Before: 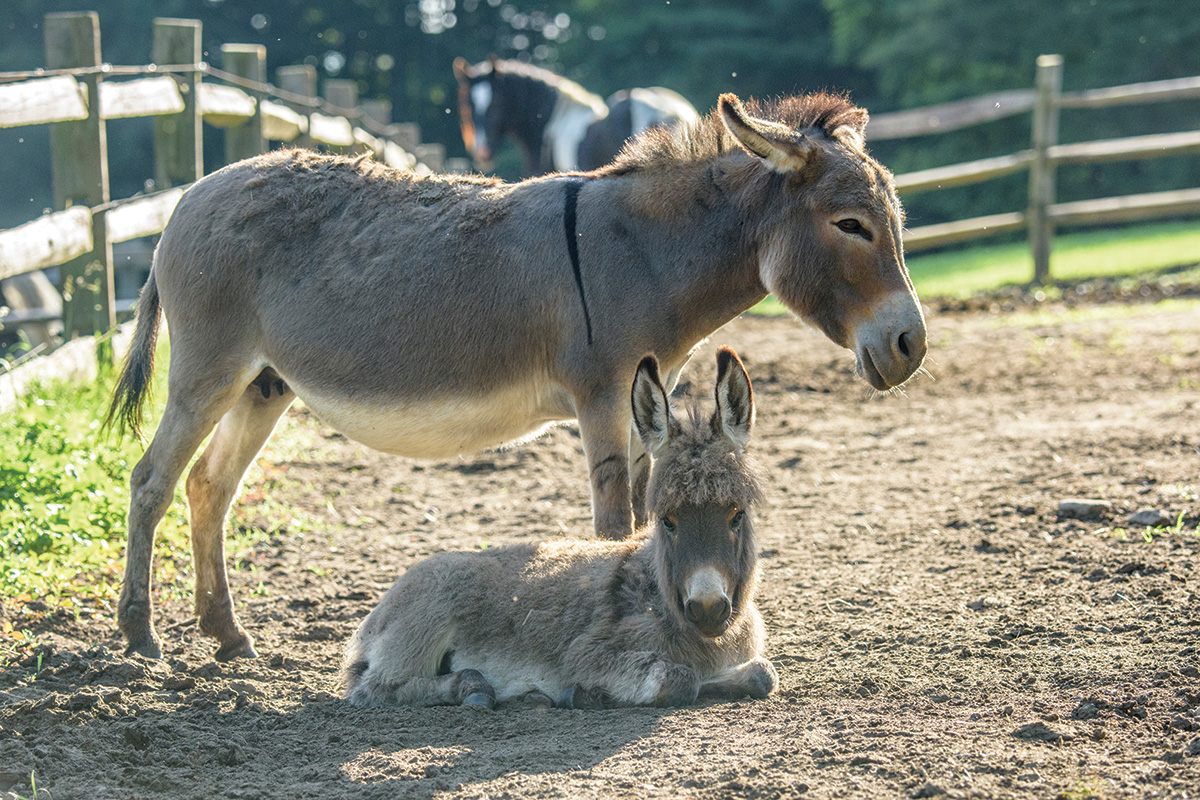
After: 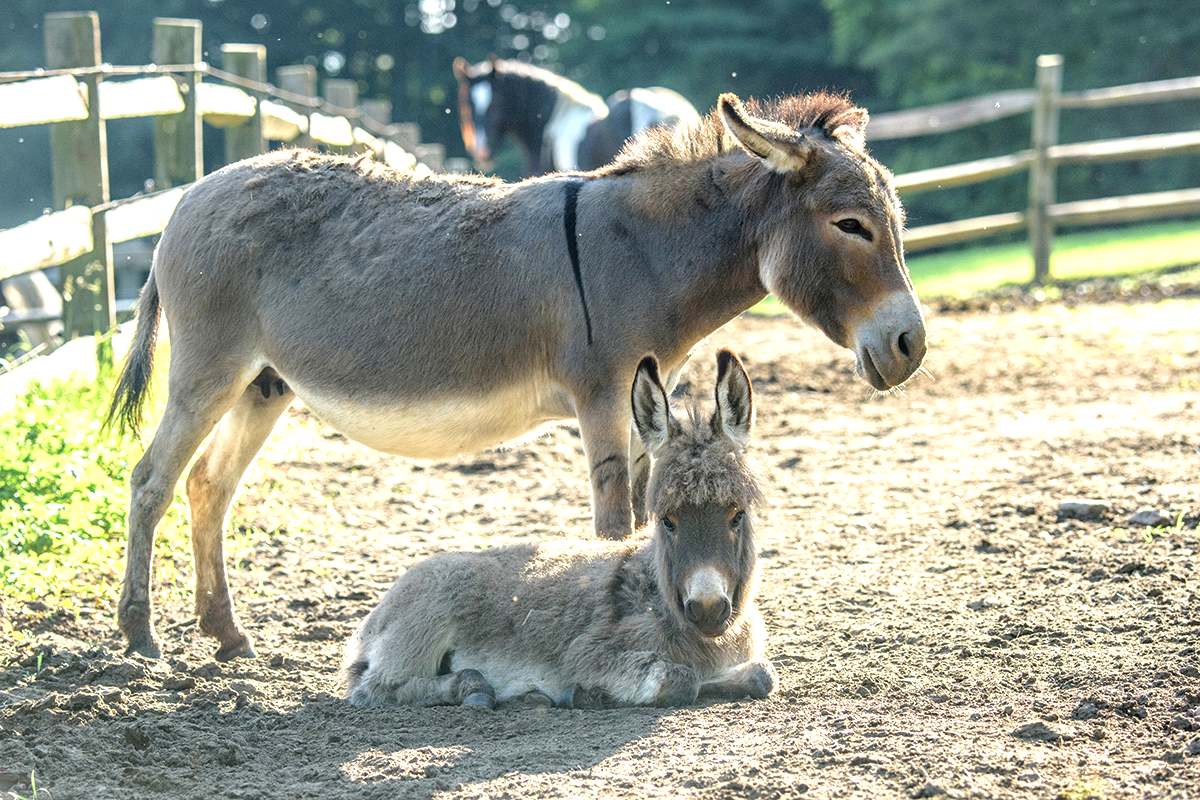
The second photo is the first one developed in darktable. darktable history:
tone equalizer: -8 EV -0.759 EV, -7 EV -0.678 EV, -6 EV -0.565 EV, -5 EV -0.391 EV, -3 EV 0.393 EV, -2 EV 0.6 EV, -1 EV 0.69 EV, +0 EV 0.725 EV
